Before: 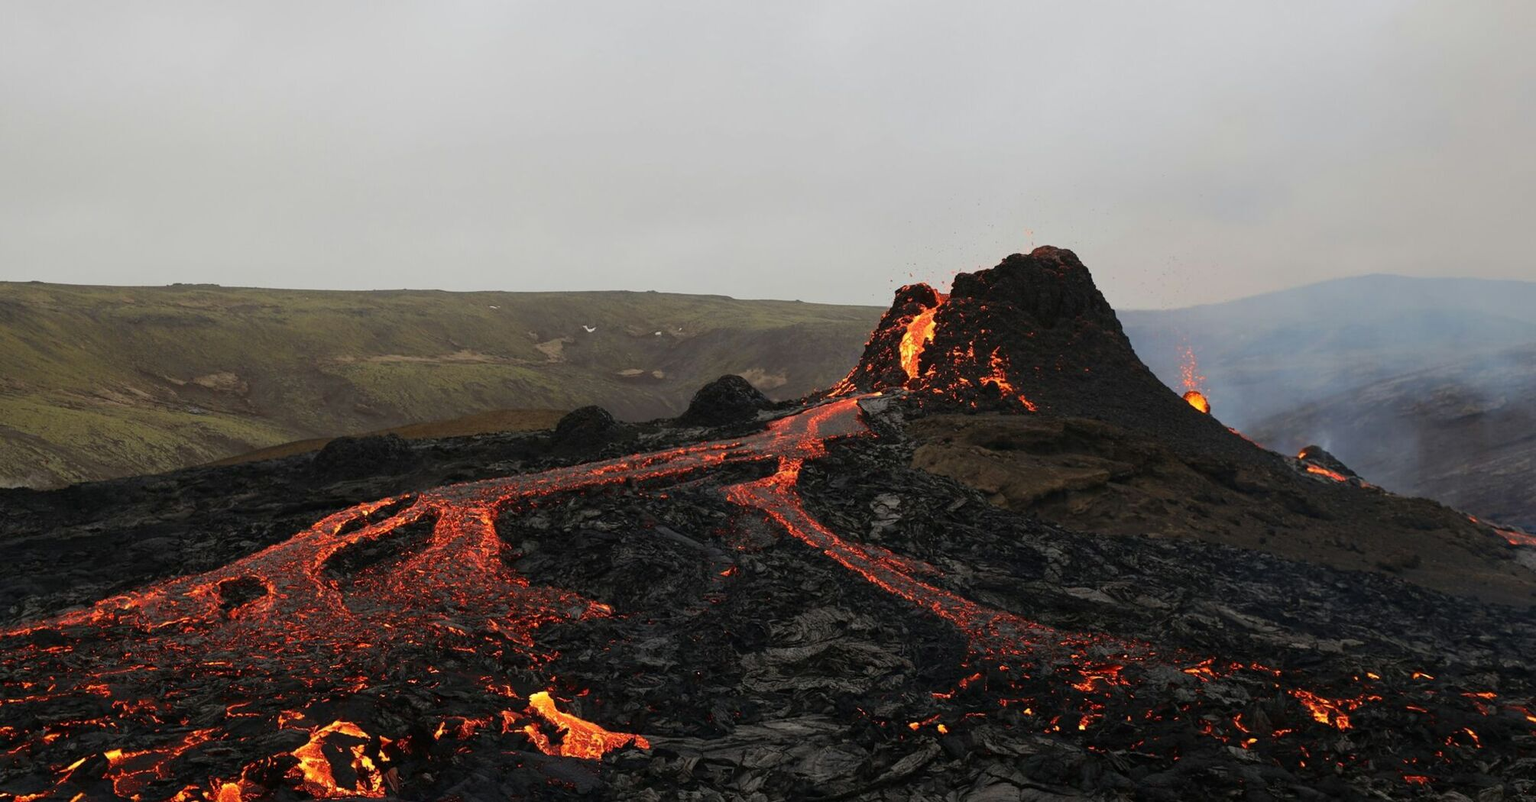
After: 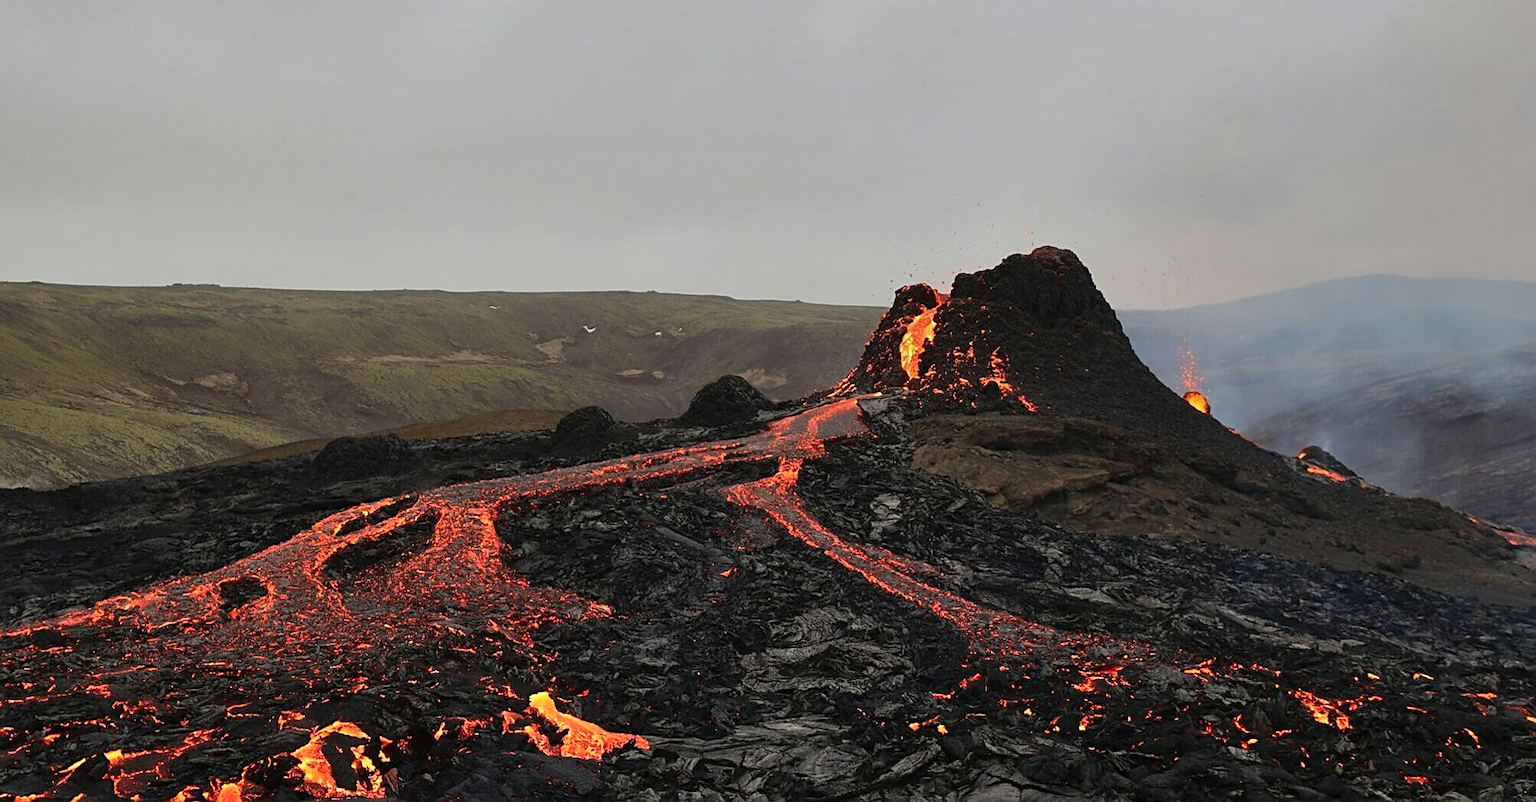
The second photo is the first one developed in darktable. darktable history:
shadows and highlights: shadows 43.85, white point adjustment -1.64, soften with gaussian
sharpen: on, module defaults
